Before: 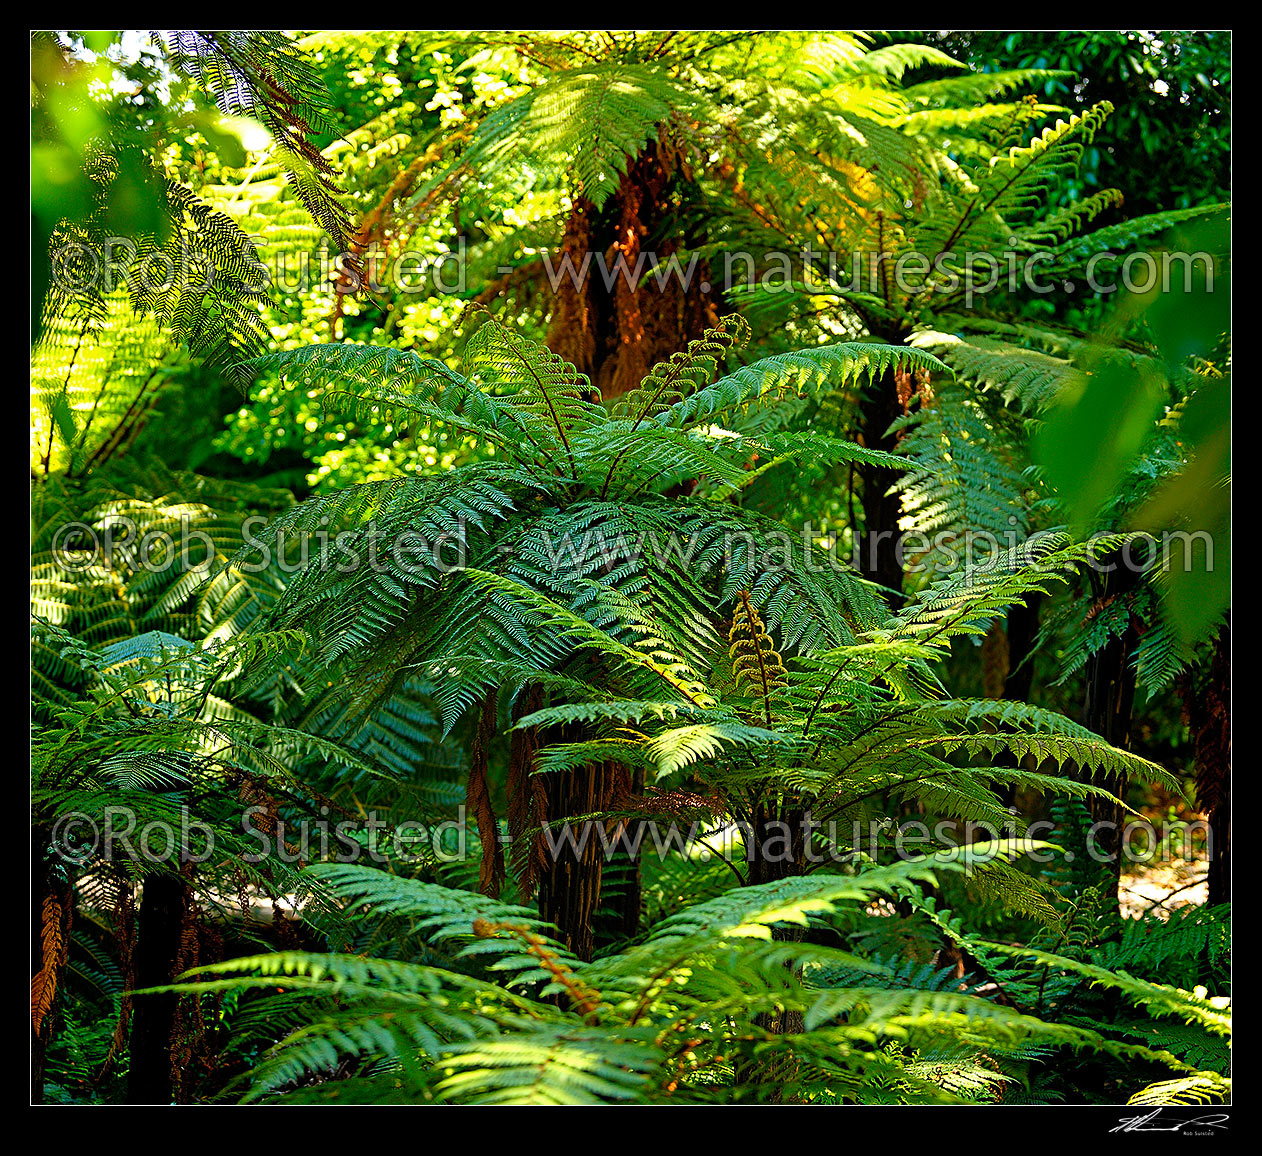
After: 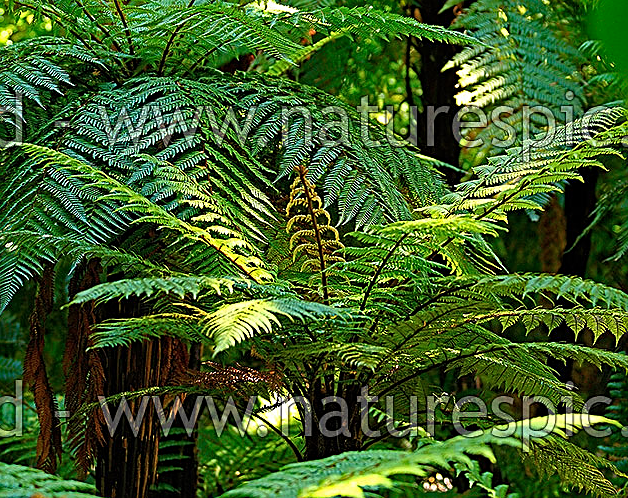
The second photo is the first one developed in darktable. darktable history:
sharpen: on, module defaults
crop: left 35.156%, top 36.778%, right 15.063%, bottom 20.071%
haze removal: compatibility mode true, adaptive false
